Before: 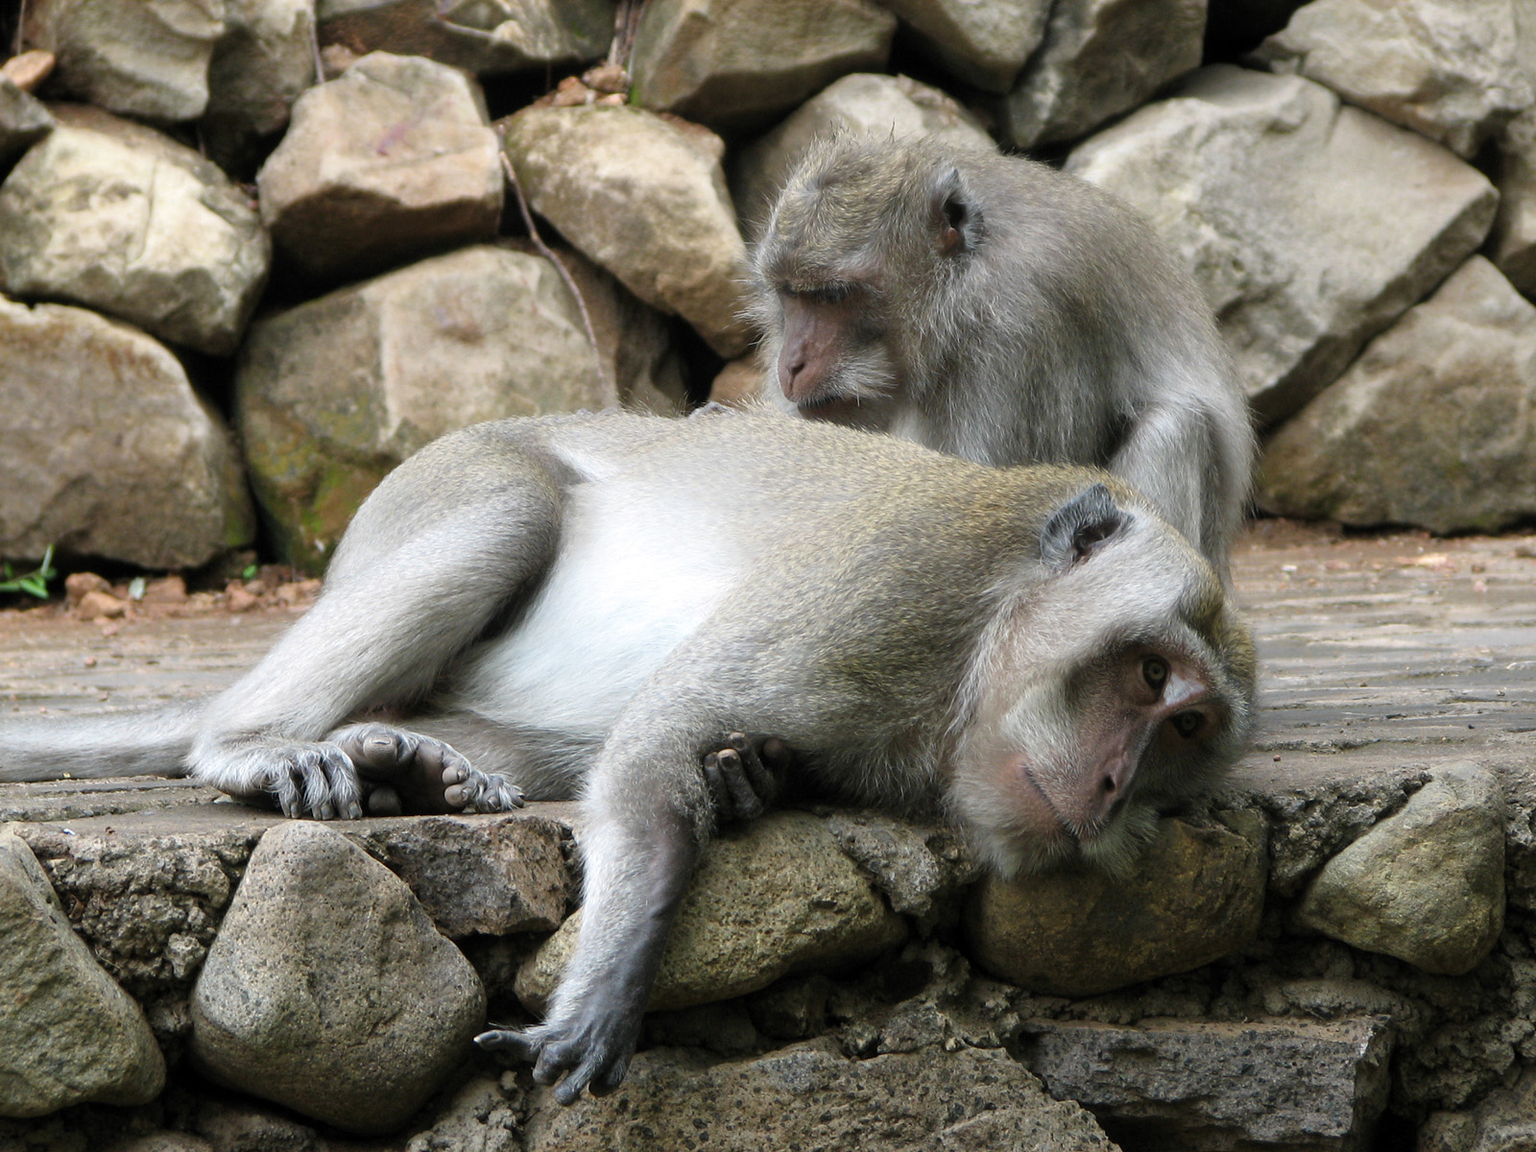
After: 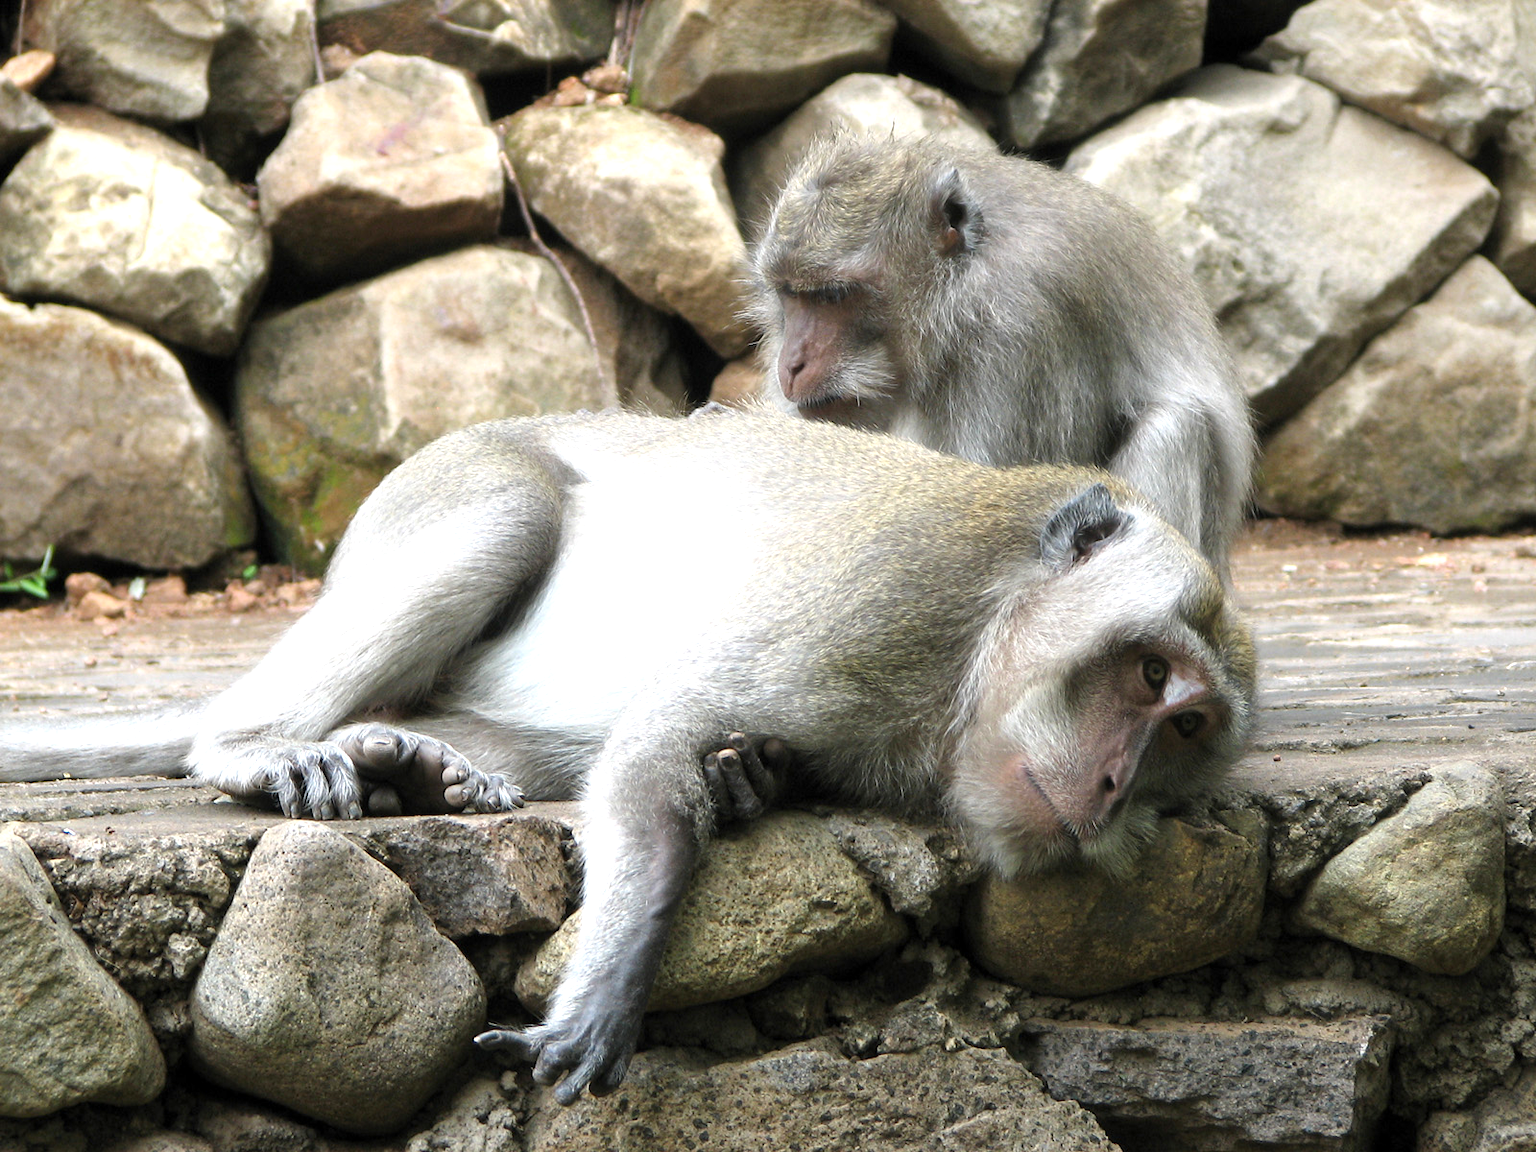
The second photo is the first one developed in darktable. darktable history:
exposure: exposure 0.655 EV, compensate highlight preservation false
